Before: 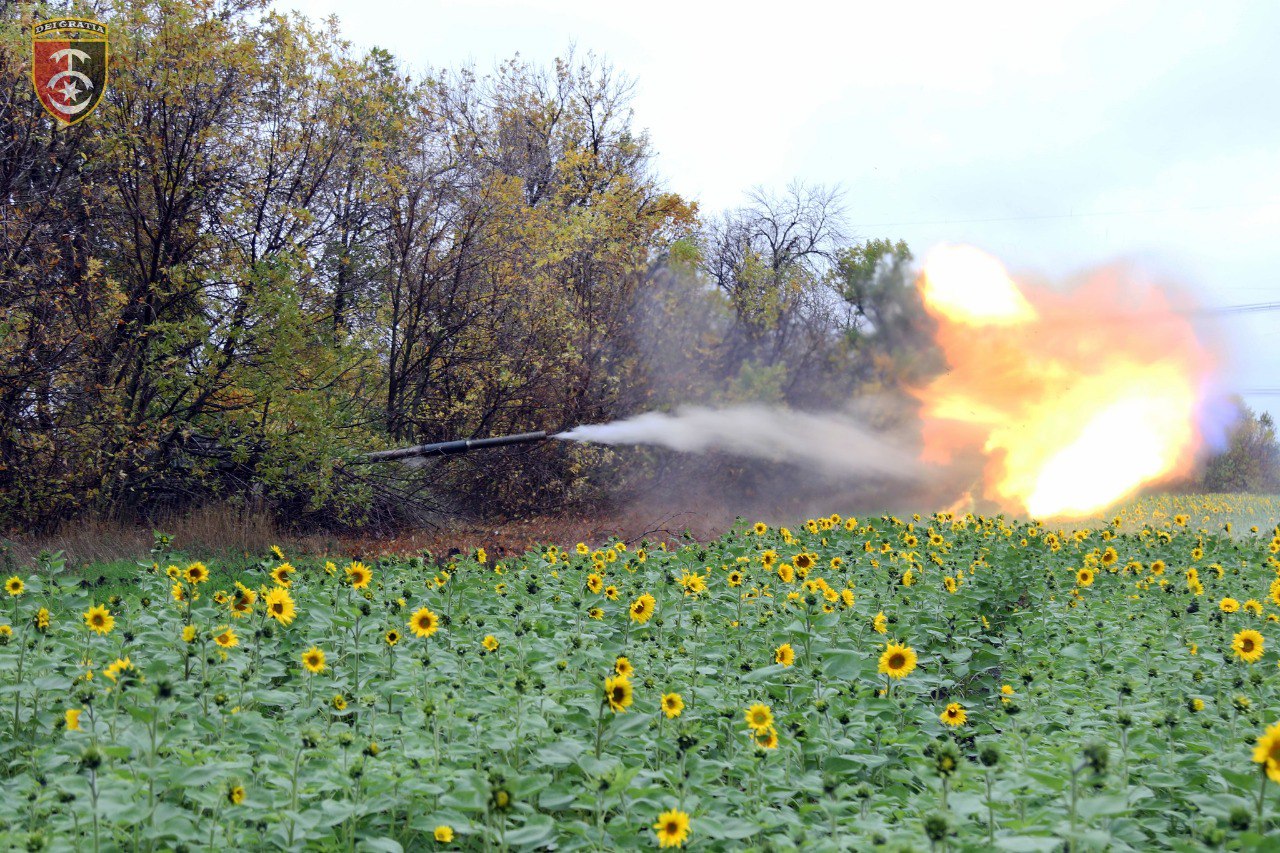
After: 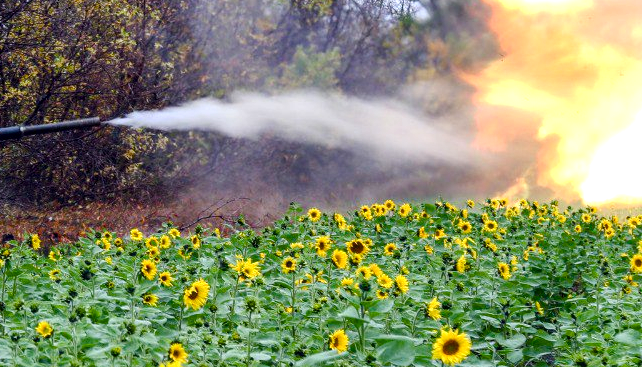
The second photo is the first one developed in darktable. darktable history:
color balance rgb: global offset › luminance 0.274%, perceptual saturation grading › global saturation 27.924%, perceptual saturation grading › highlights -25.262%, perceptual saturation grading › mid-tones 25.274%, perceptual saturation grading › shadows 49.306%
exposure: black level correction 0.002, exposure -0.101 EV, compensate highlight preservation false
local contrast: on, module defaults
tone equalizer: -8 EV -0.425 EV, -7 EV -0.427 EV, -6 EV -0.332 EV, -5 EV -0.222 EV, -3 EV 0.253 EV, -2 EV 0.357 EV, -1 EV 0.398 EV, +0 EV 0.428 EV, edges refinement/feathering 500, mask exposure compensation -1.57 EV, preserve details no
crop: left 34.887%, top 36.853%, right 14.94%, bottom 20.109%
